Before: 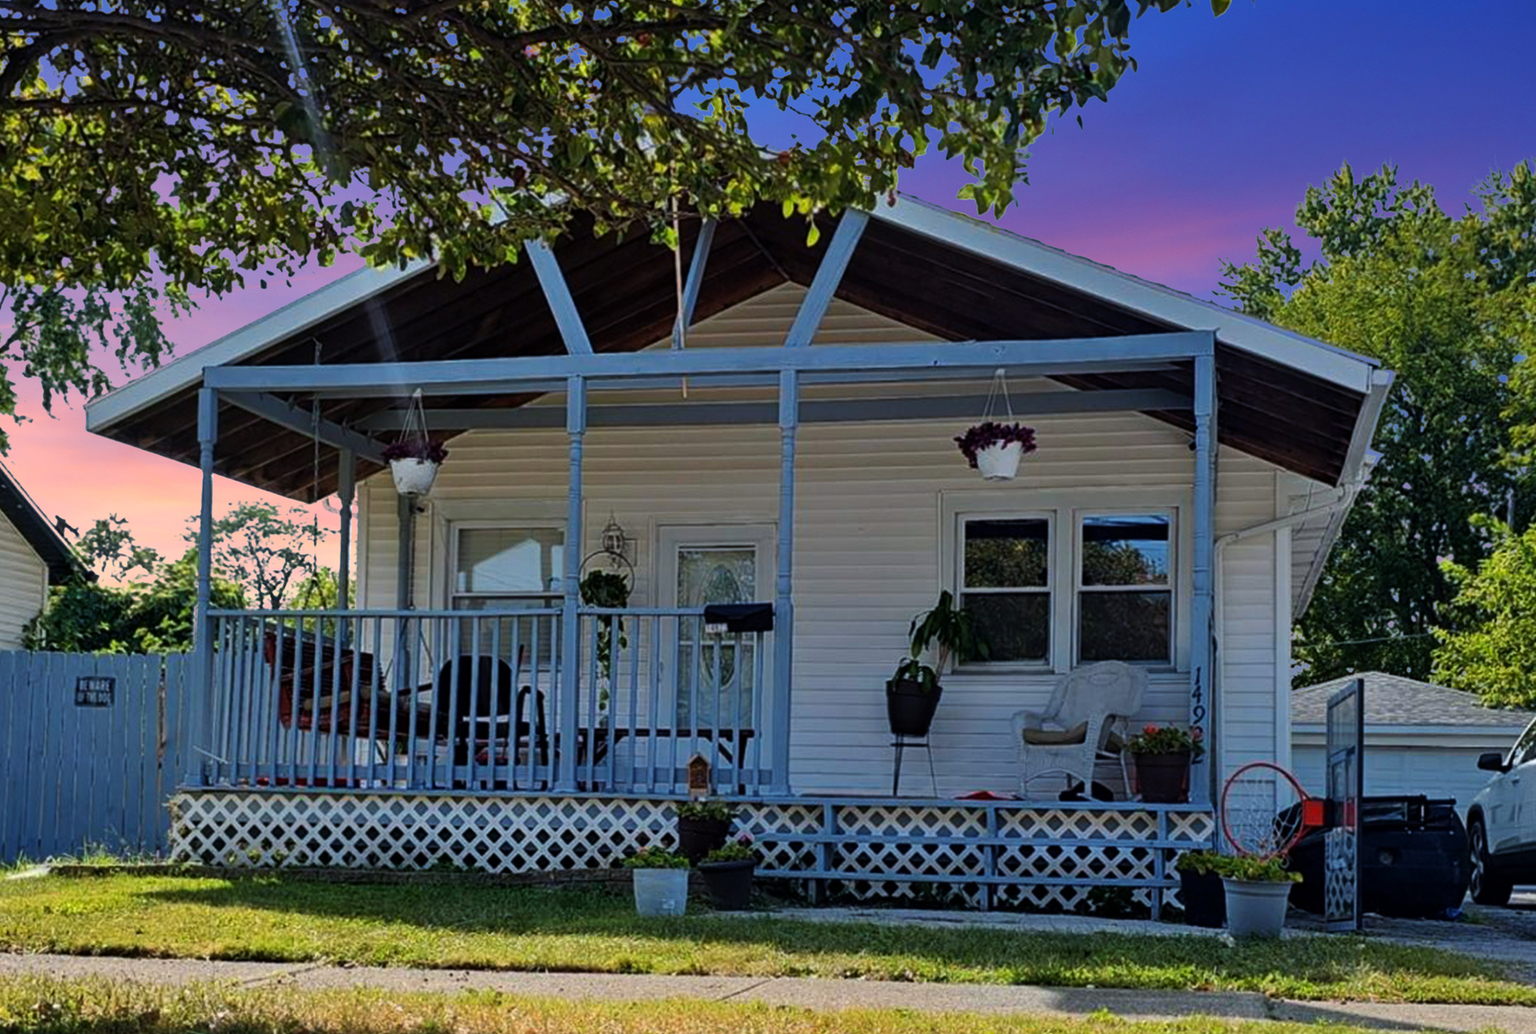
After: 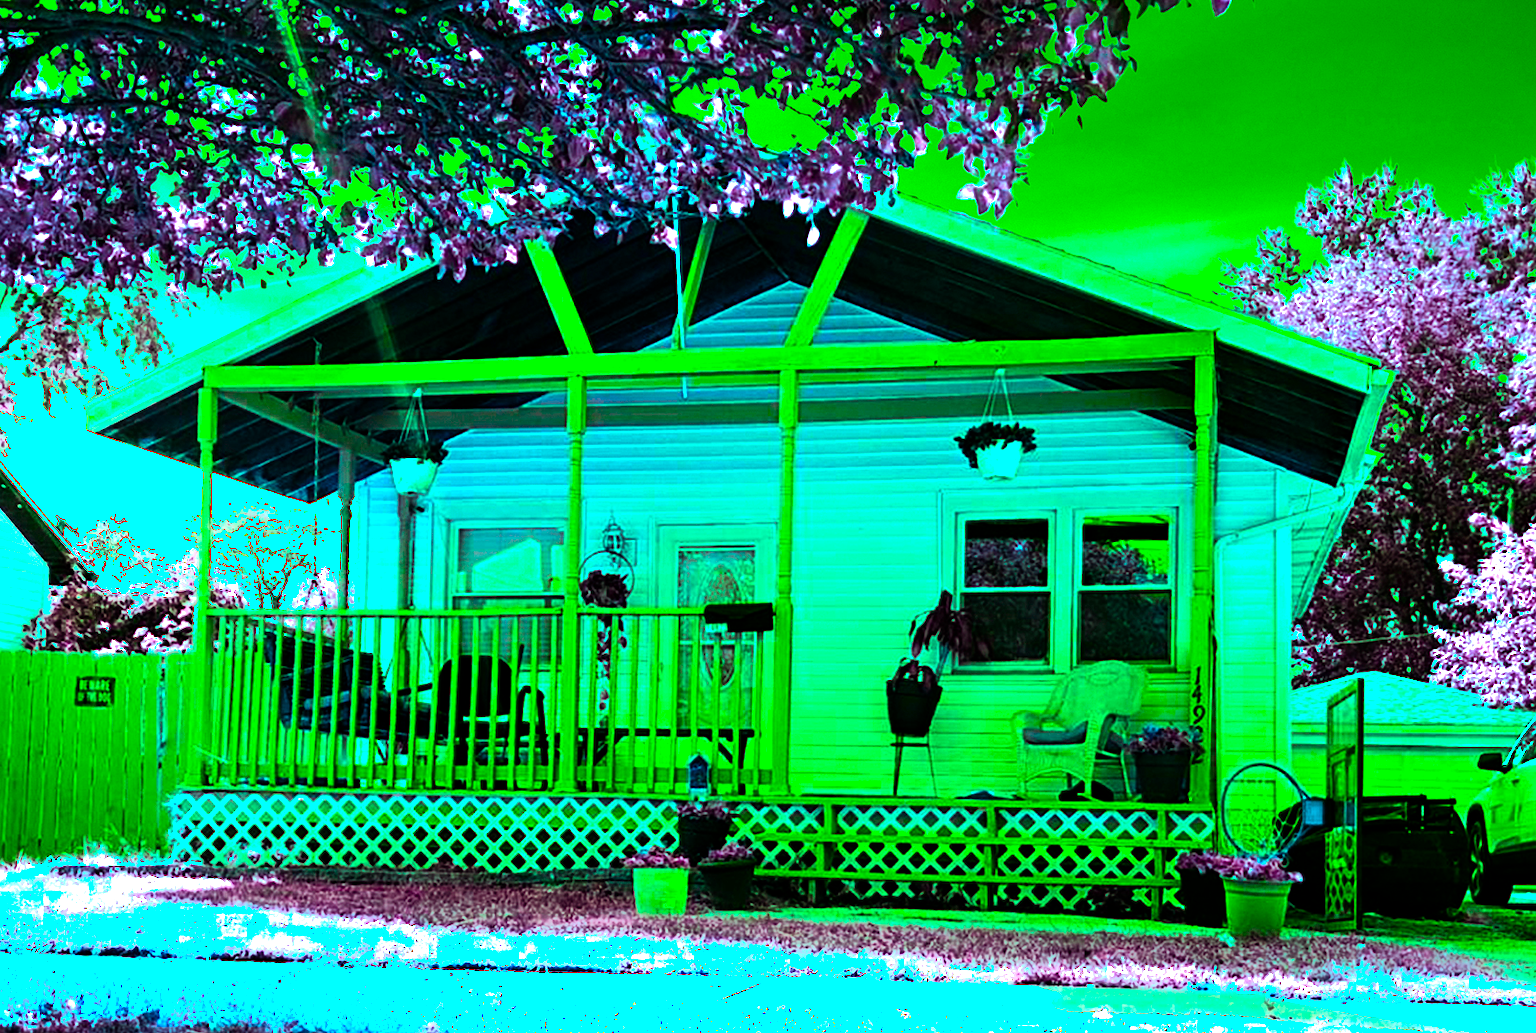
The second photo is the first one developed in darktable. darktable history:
color correction: highlights a* -11.14, highlights b* 9.95, saturation 1.71
exposure: exposure 1.516 EV, compensate exposure bias true, compensate highlight preservation false
shadows and highlights: shadows -22.24, highlights 47.18, soften with gaussian
base curve: curves: ch0 [(0, 0) (0.235, 0.266) (0.503, 0.496) (0.786, 0.72) (1, 1)]
color balance rgb: power › luminance -7.988%, power › chroma 1.08%, power › hue 216.46°, highlights gain › luminance 19.726%, highlights gain › chroma 13.07%, highlights gain › hue 175.35°, perceptual saturation grading › global saturation 19.676%, hue shift -147.4°, contrast 35.141%, saturation formula JzAzBz (2021)
